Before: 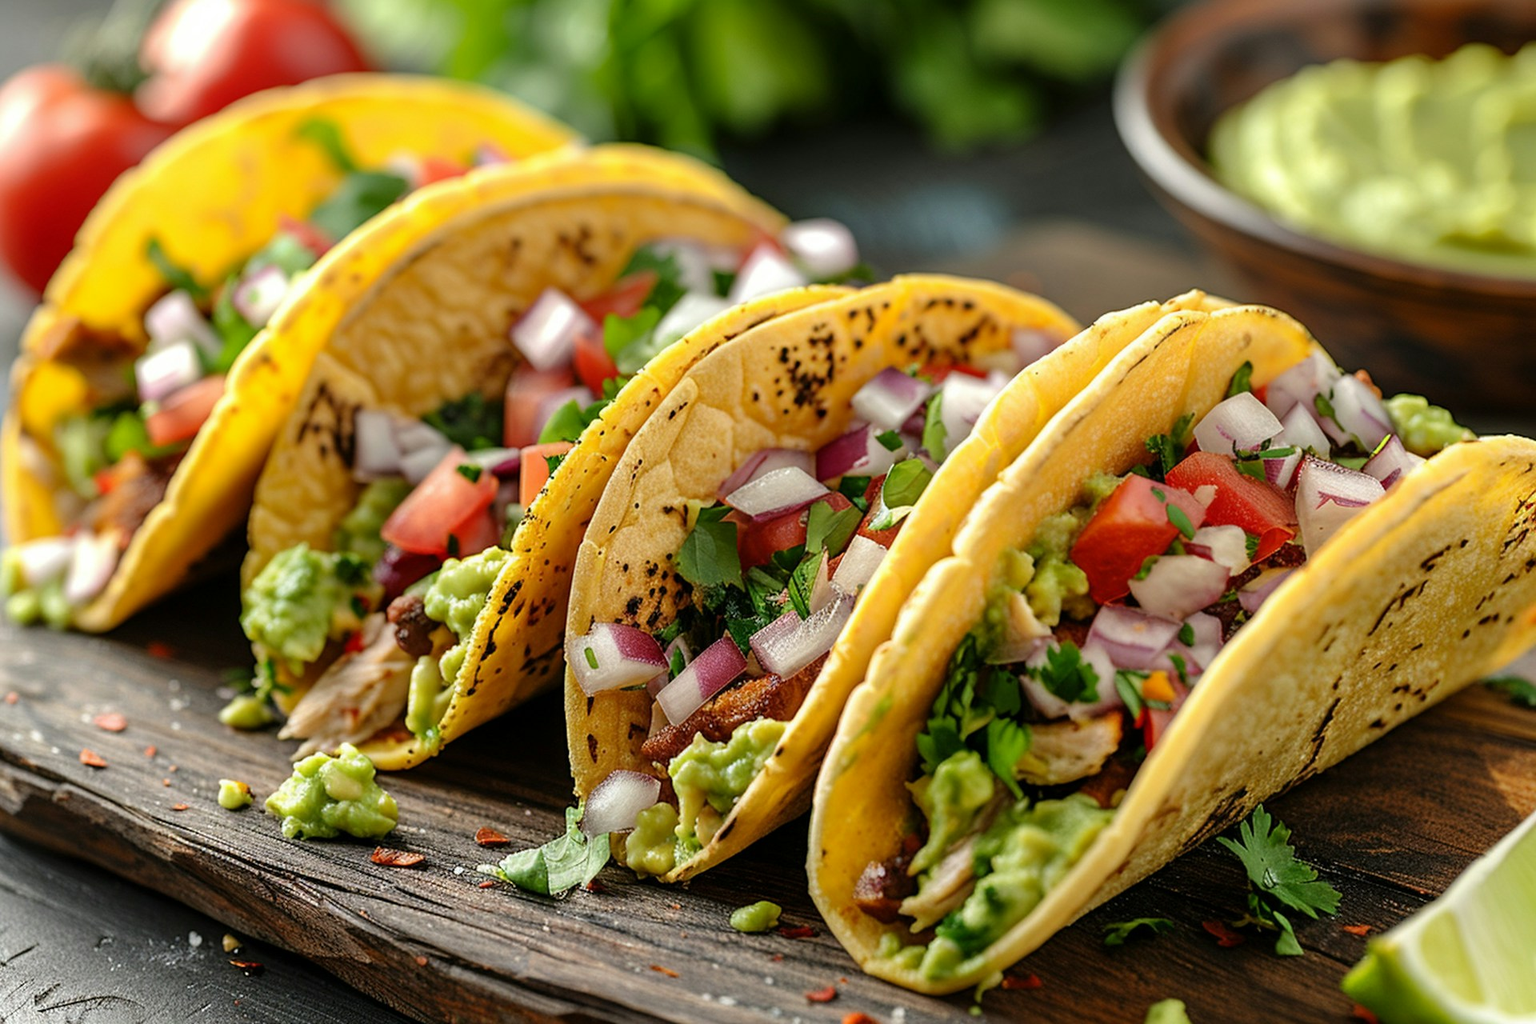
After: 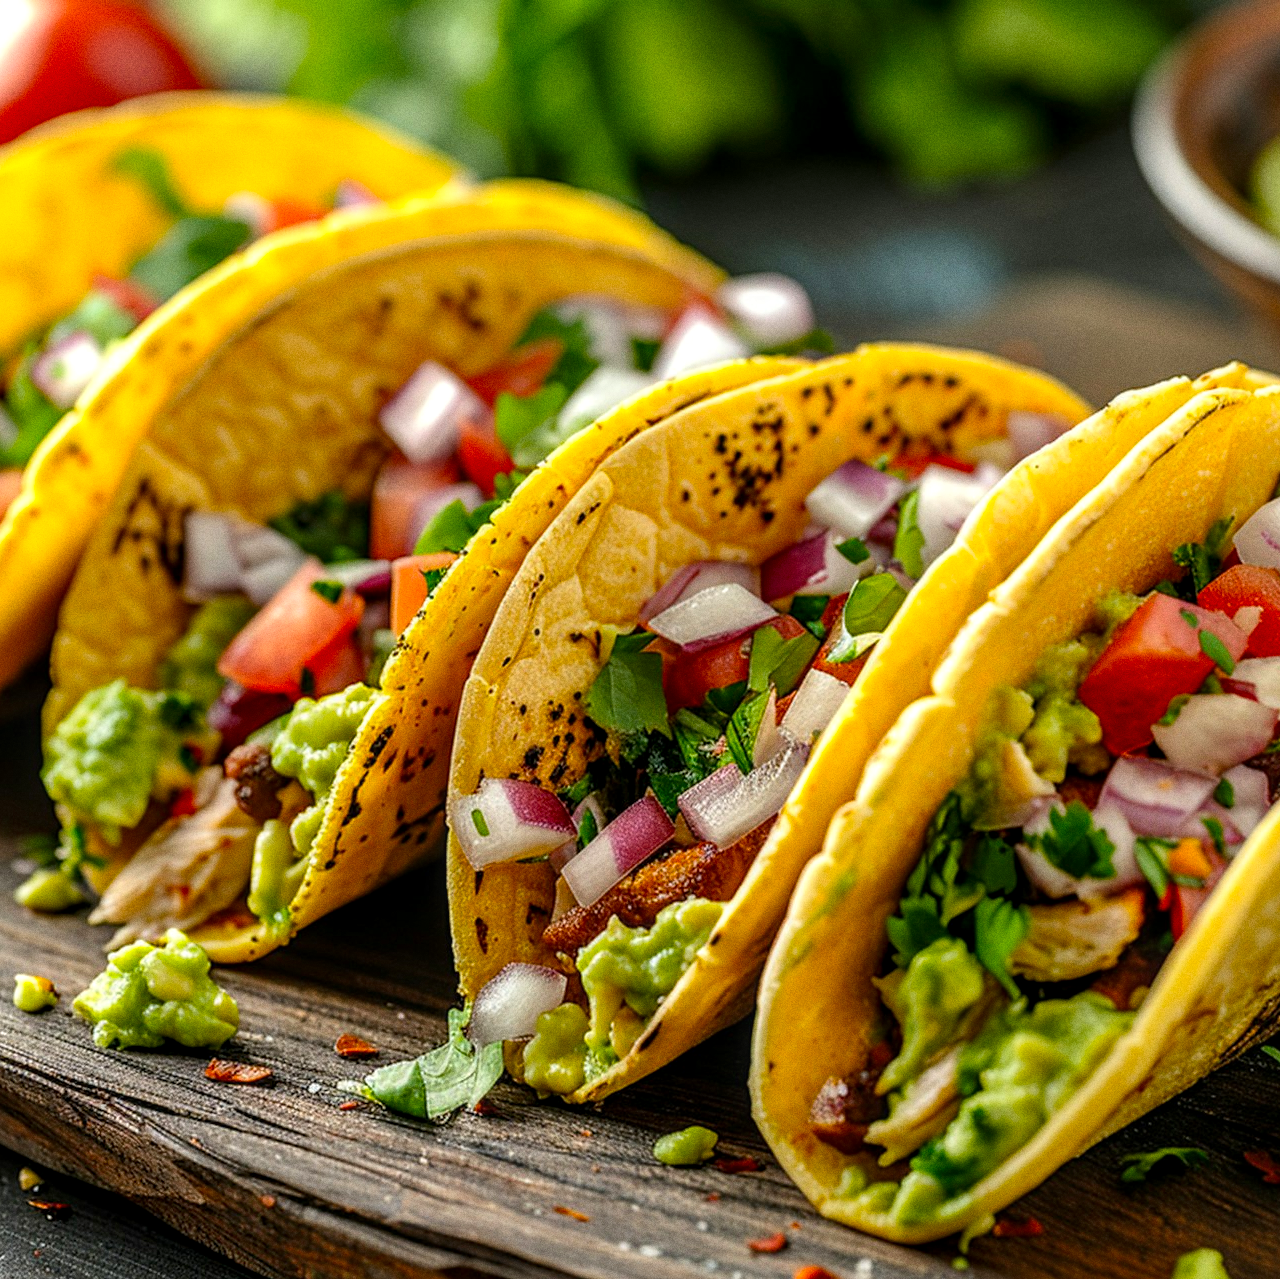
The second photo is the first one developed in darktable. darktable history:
local contrast: on, module defaults
grain: coarseness 0.09 ISO
color balance: output saturation 120%
crop and rotate: left 13.537%, right 19.796%
